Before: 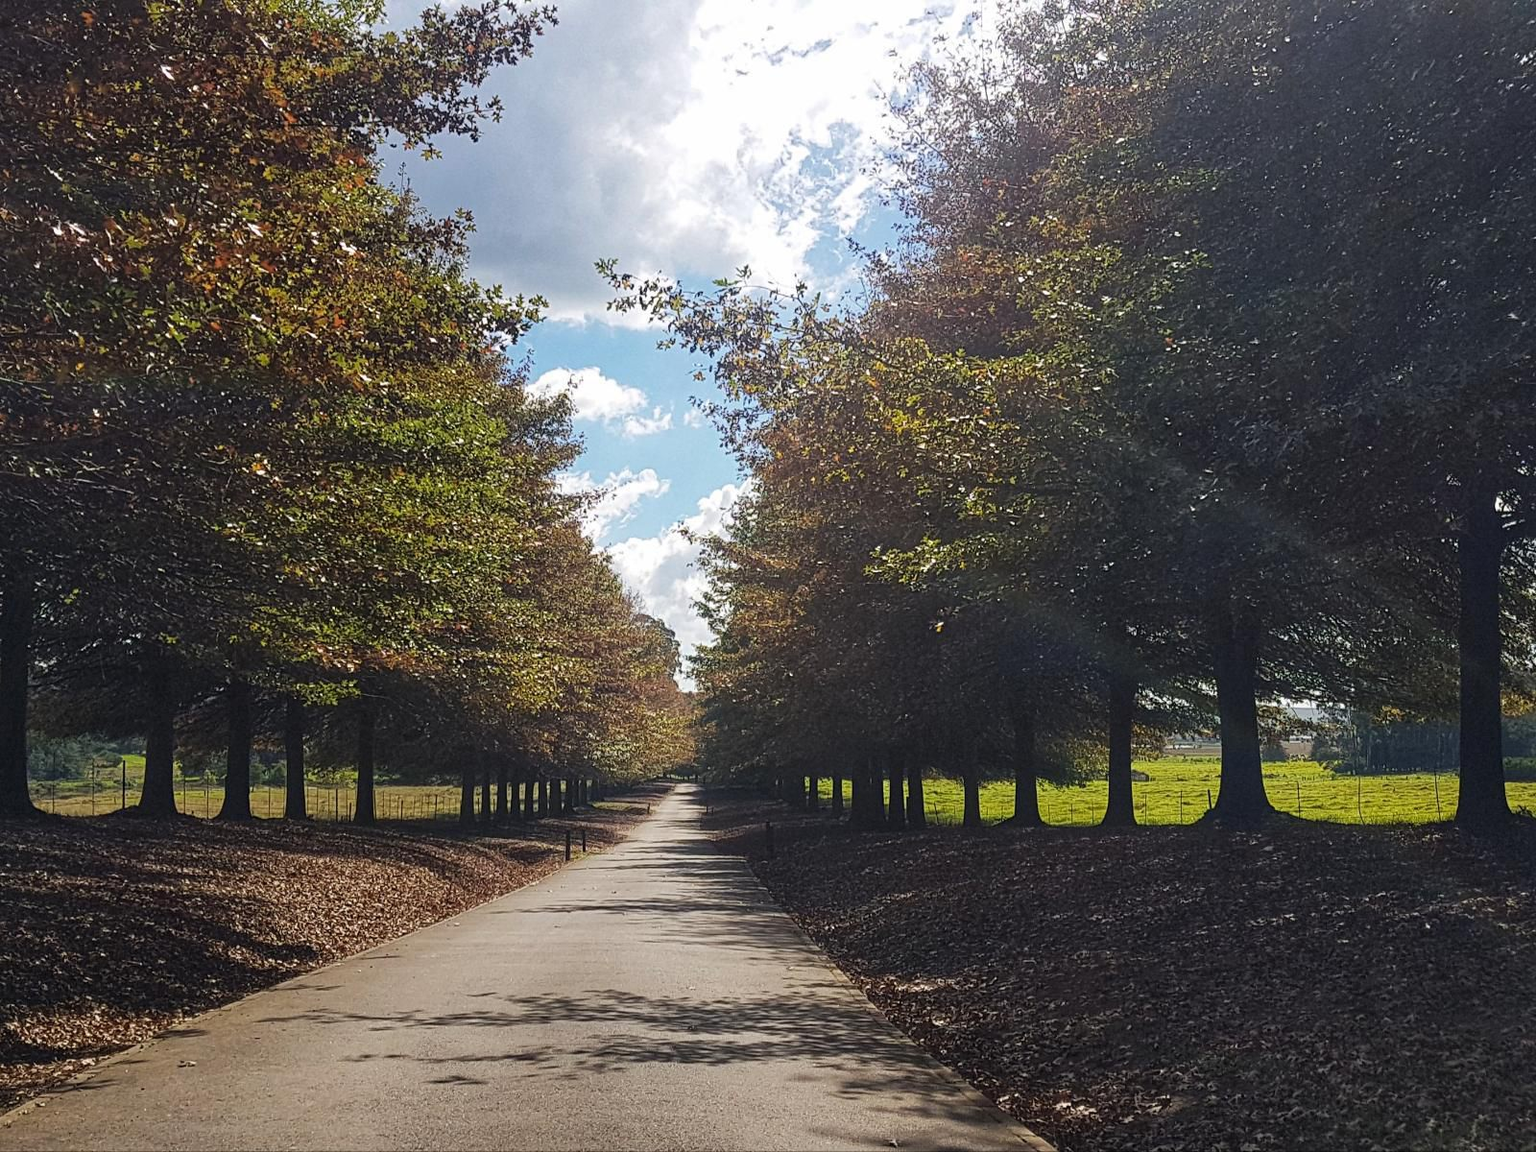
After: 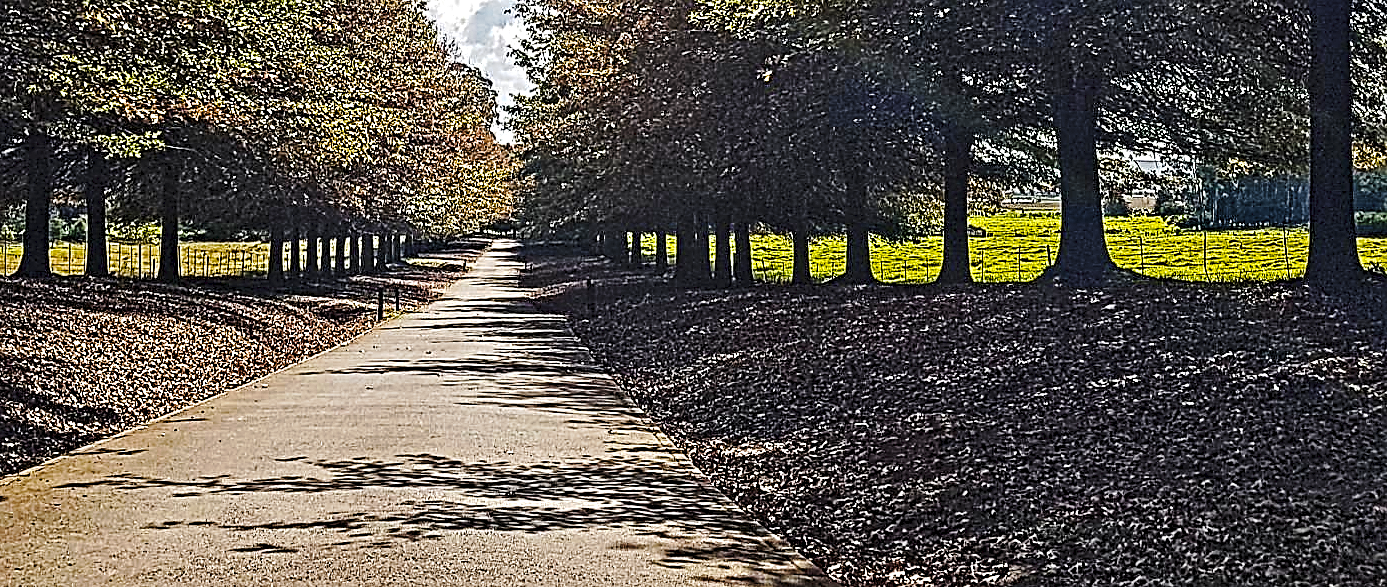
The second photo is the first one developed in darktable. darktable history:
crop and rotate: left 13.306%, top 48.129%, bottom 2.928%
color balance rgb: linear chroma grading › global chroma 15%, perceptual saturation grading › global saturation 30%
tone curve: curves: ch0 [(0, 0) (0.003, 0.031) (0.011, 0.041) (0.025, 0.054) (0.044, 0.06) (0.069, 0.083) (0.1, 0.108) (0.136, 0.135) (0.177, 0.179) (0.224, 0.231) (0.277, 0.294) (0.335, 0.378) (0.399, 0.463) (0.468, 0.552) (0.543, 0.627) (0.623, 0.694) (0.709, 0.776) (0.801, 0.849) (0.898, 0.905) (1, 1)], preserve colors none
sharpen: radius 1.864, amount 0.398, threshold 1.271
contrast equalizer: octaves 7, y [[0.406, 0.494, 0.589, 0.753, 0.877, 0.999], [0.5 ×6], [0.5 ×6], [0 ×6], [0 ×6]]
